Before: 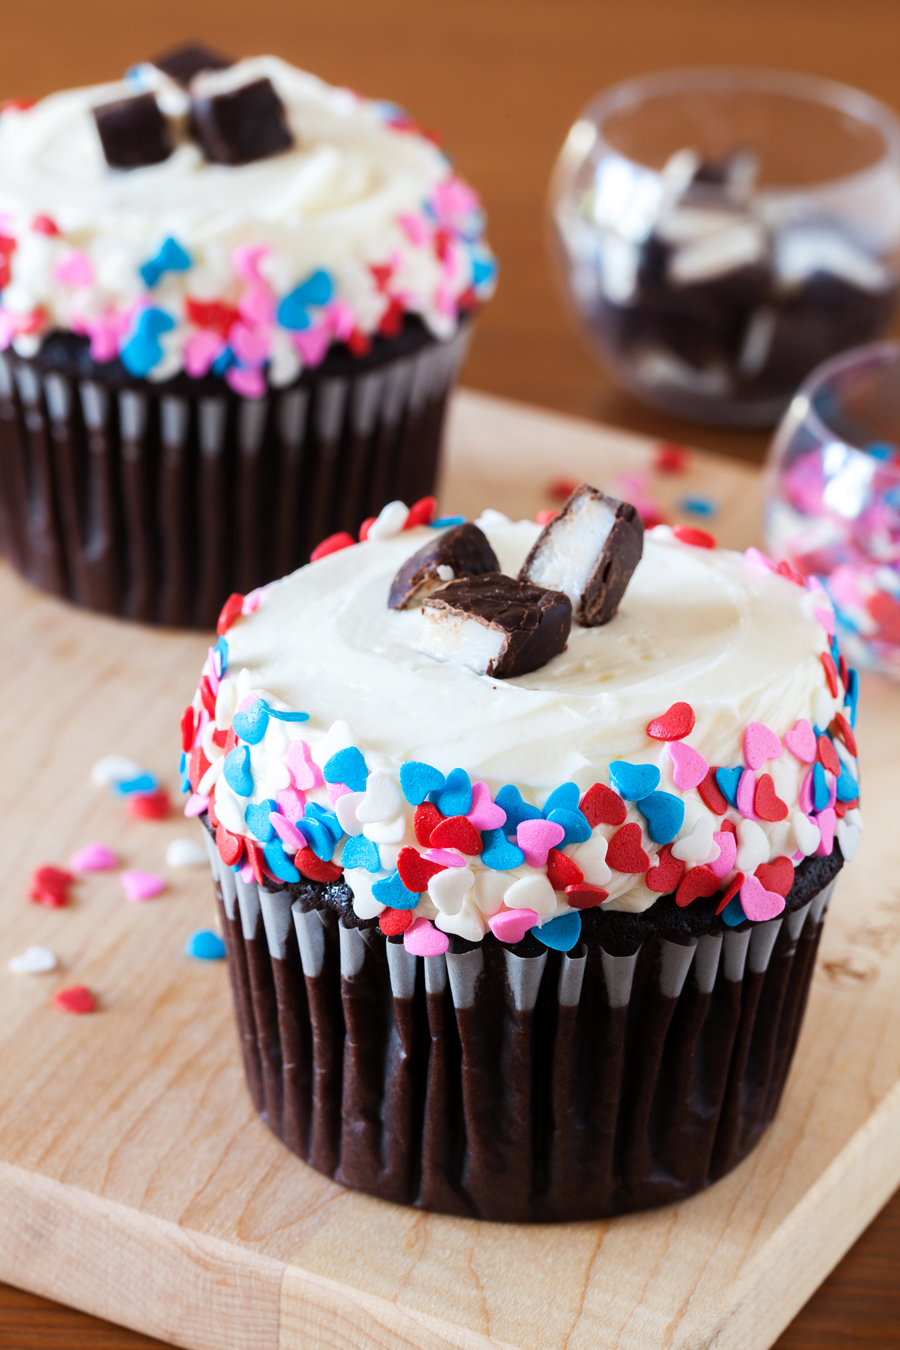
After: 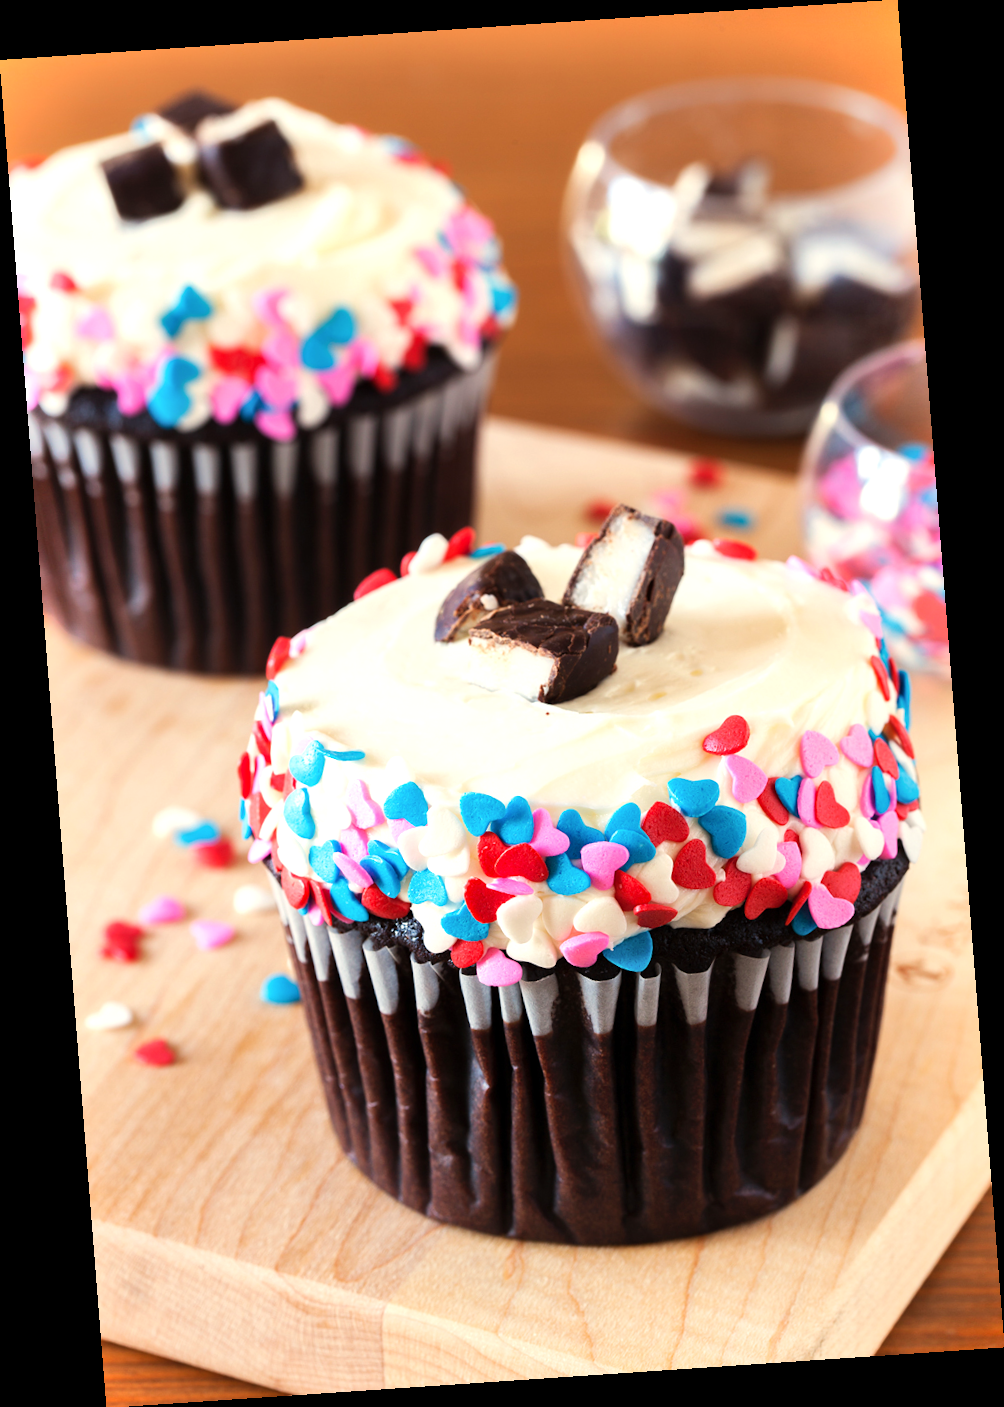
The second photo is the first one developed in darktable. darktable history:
color correction: highlights a* 0.816, highlights b* 2.78, saturation 1.1
white balance: red 1.045, blue 0.932
rotate and perspective: rotation -4.2°, shear 0.006, automatic cropping off
shadows and highlights: radius 110.86, shadows 51.09, white point adjustment 9.16, highlights -4.17, highlights color adjustment 32.2%, soften with gaussian
